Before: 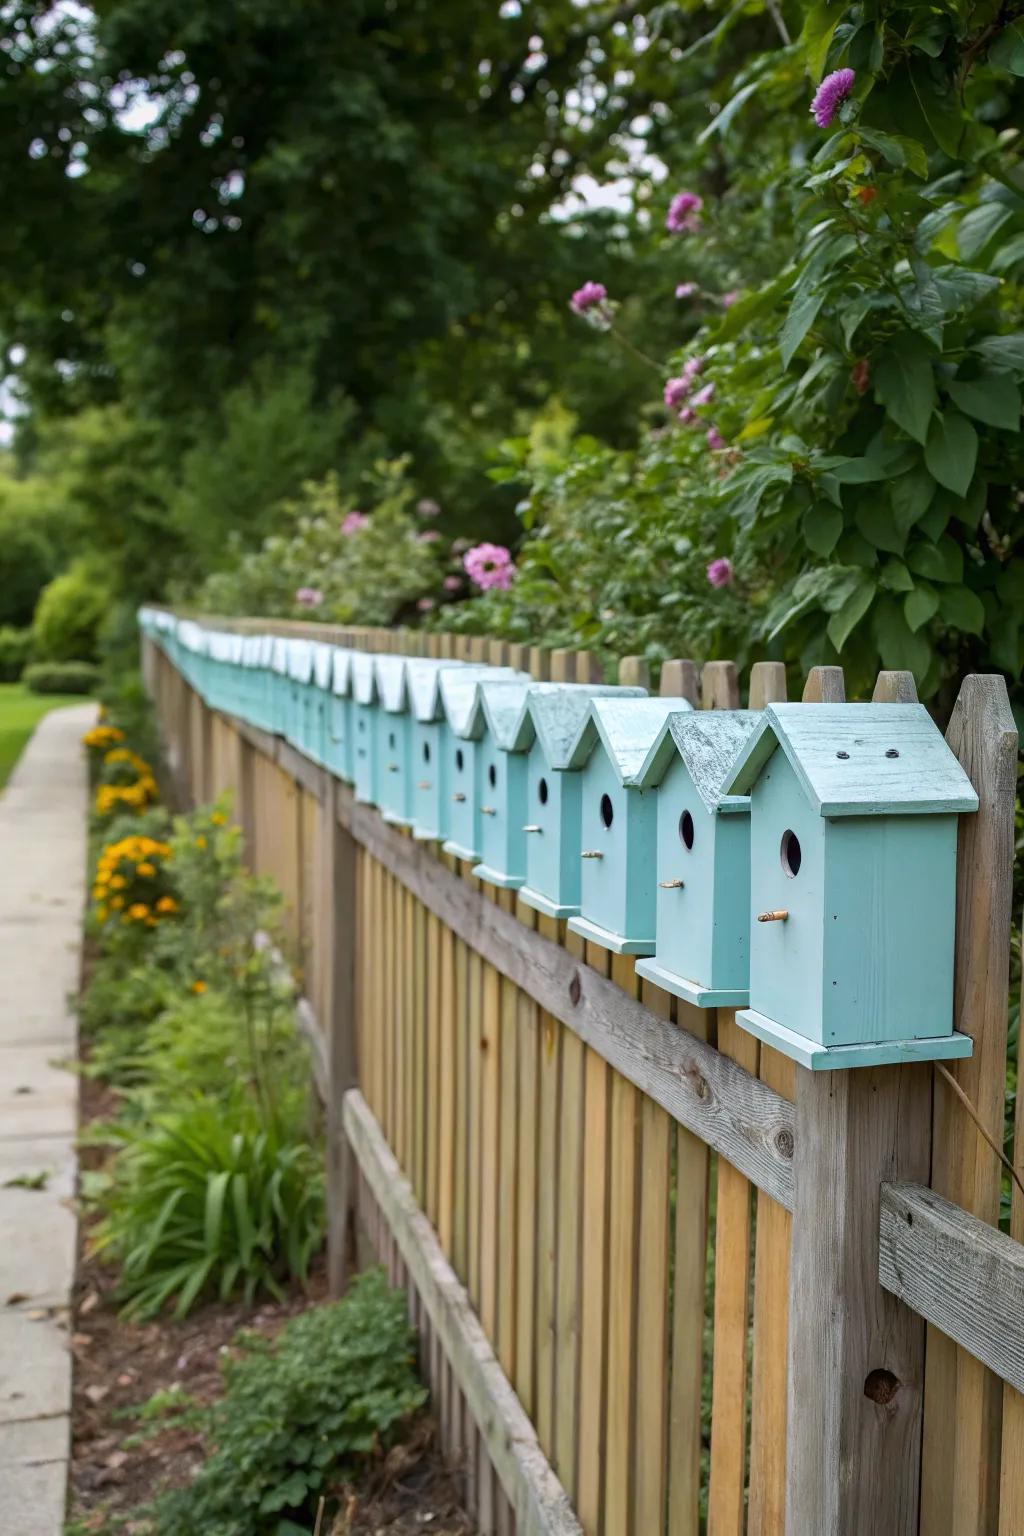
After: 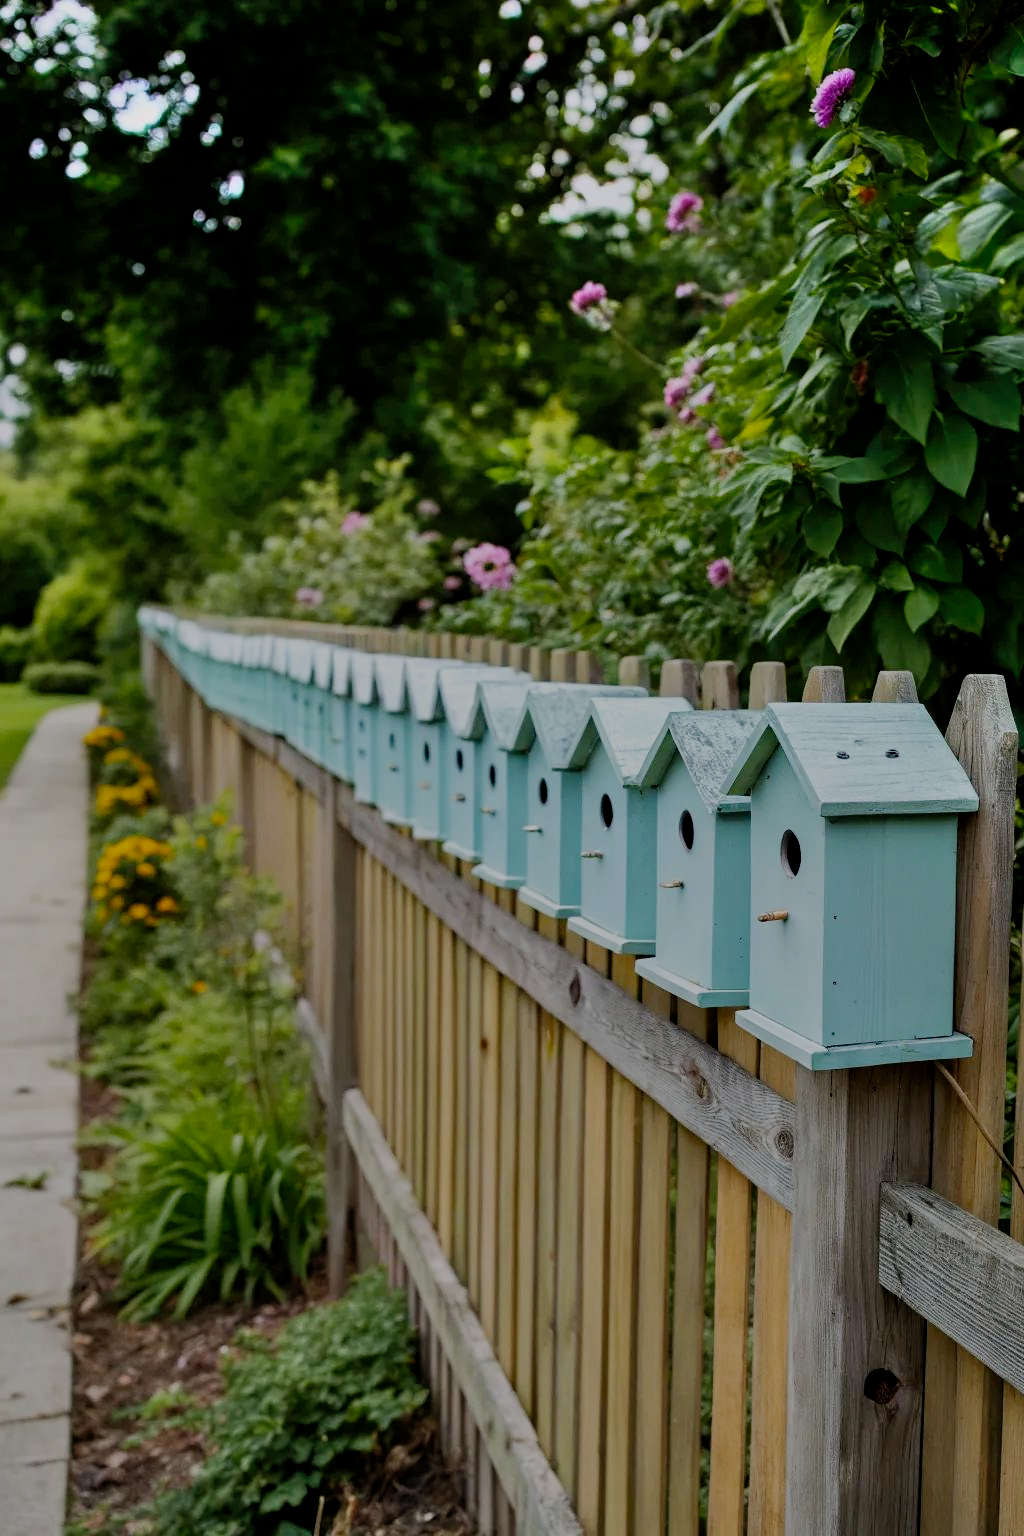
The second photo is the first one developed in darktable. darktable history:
filmic rgb: middle gray luminance 30%, black relative exposure -9 EV, white relative exposure 7 EV, threshold 6 EV, target black luminance 0%, hardness 2.94, latitude 2.04%, contrast 0.963, highlights saturation mix 5%, shadows ↔ highlights balance 12.16%, add noise in highlights 0, preserve chrominance no, color science v3 (2019), use custom middle-gray values true, iterations of high-quality reconstruction 0, contrast in highlights soft, enable highlight reconstruction true
shadows and highlights: shadows 49, highlights -41, soften with gaussian
